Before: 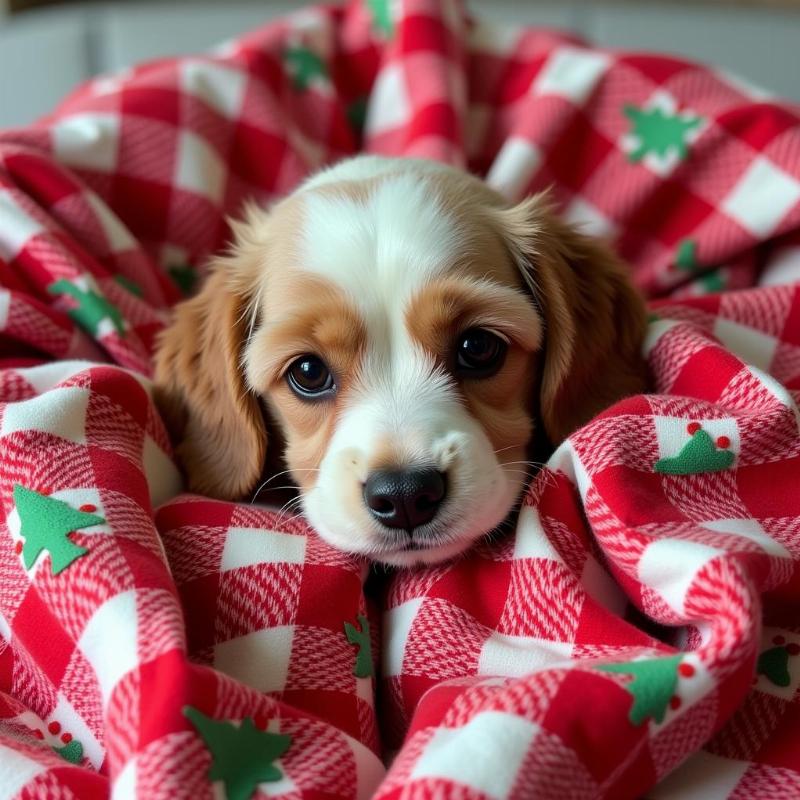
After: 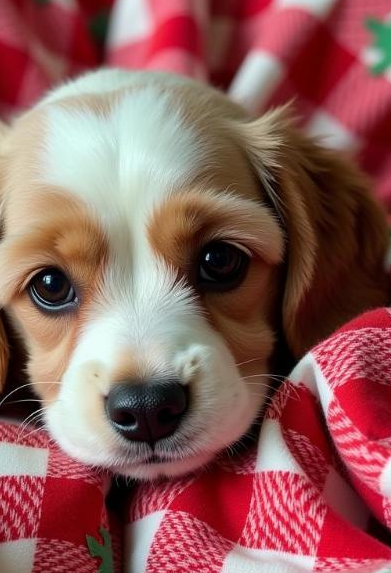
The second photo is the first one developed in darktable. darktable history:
shadows and highlights: shadows 29.46, highlights -29.06, highlights color adjustment 40.08%, low approximation 0.01, soften with gaussian
crop: left 32.281%, top 10.937%, right 18.783%, bottom 17.344%
